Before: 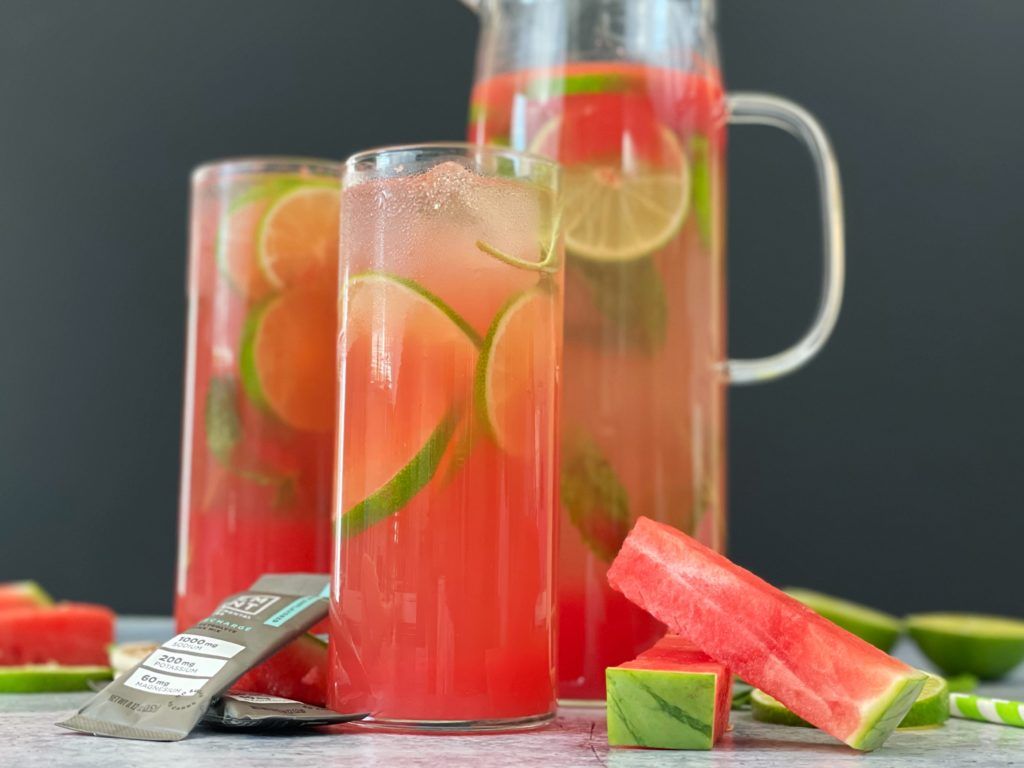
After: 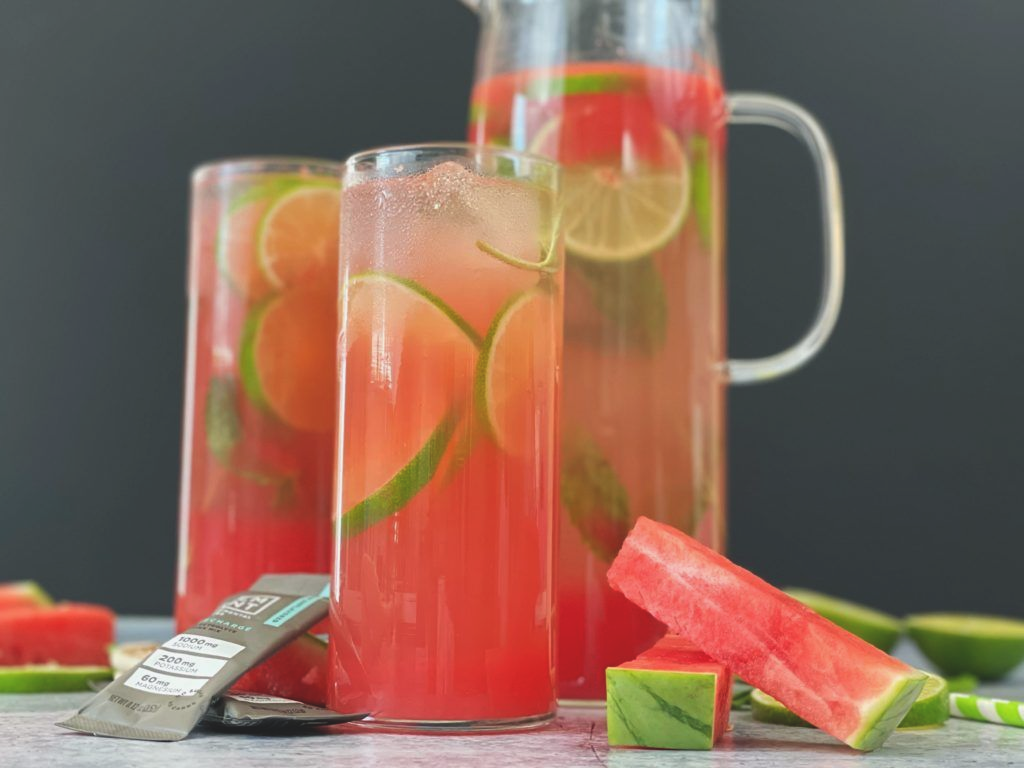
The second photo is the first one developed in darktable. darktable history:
exposure: black level correction -0.015, exposure -0.125 EV, compensate highlight preservation false
color balance: on, module defaults
